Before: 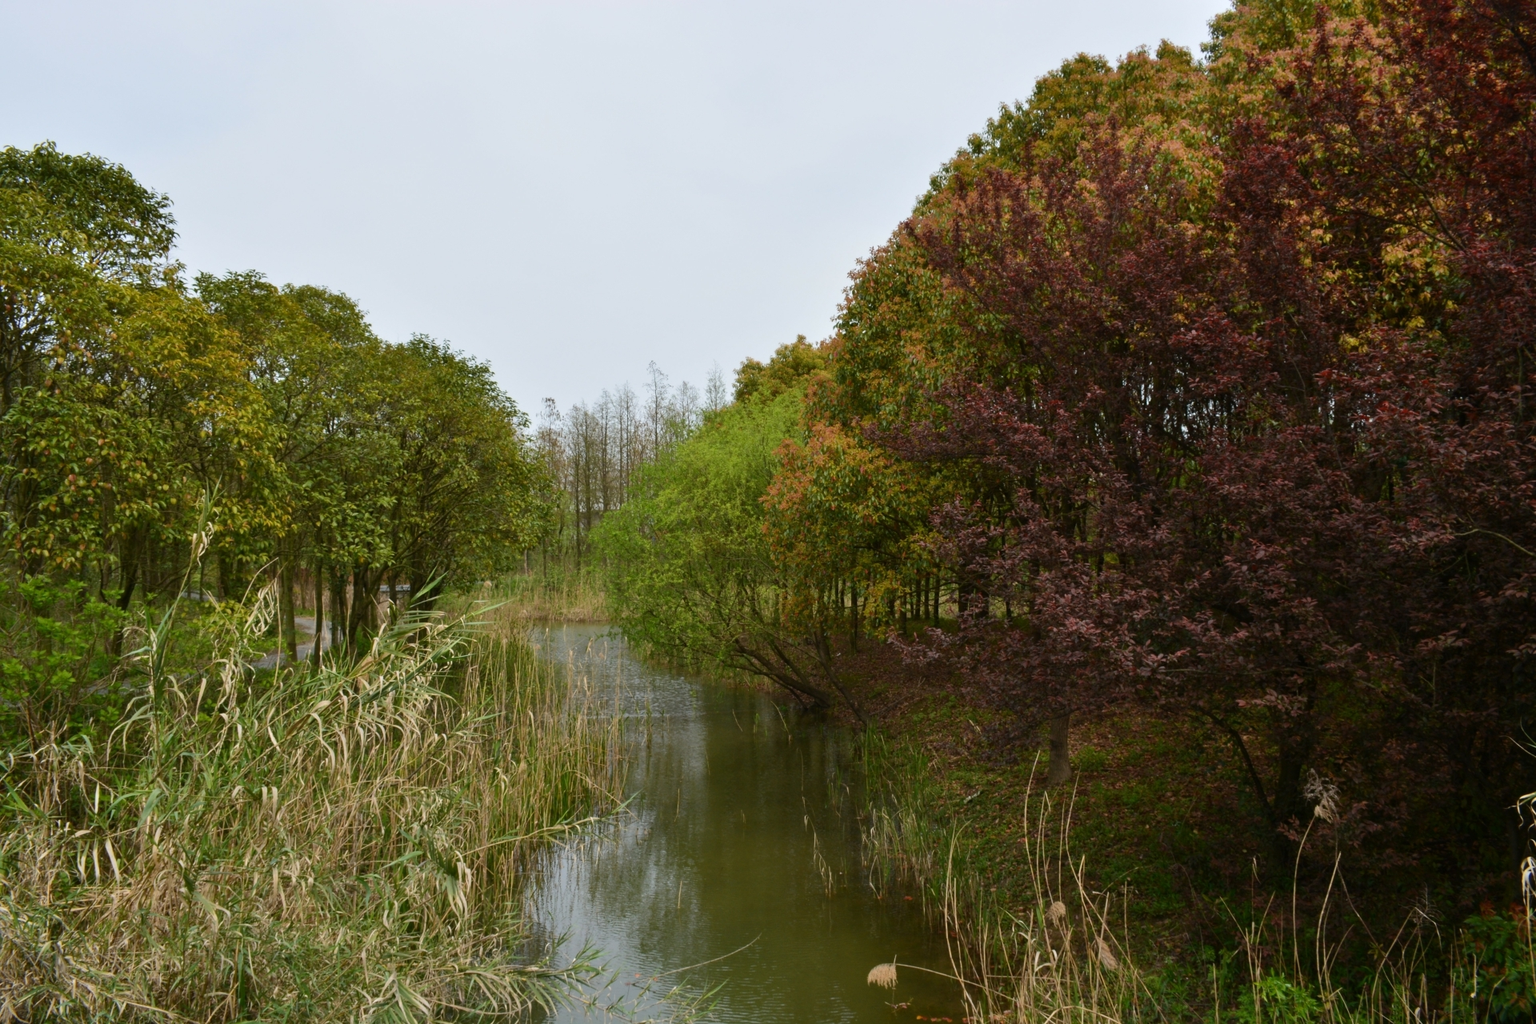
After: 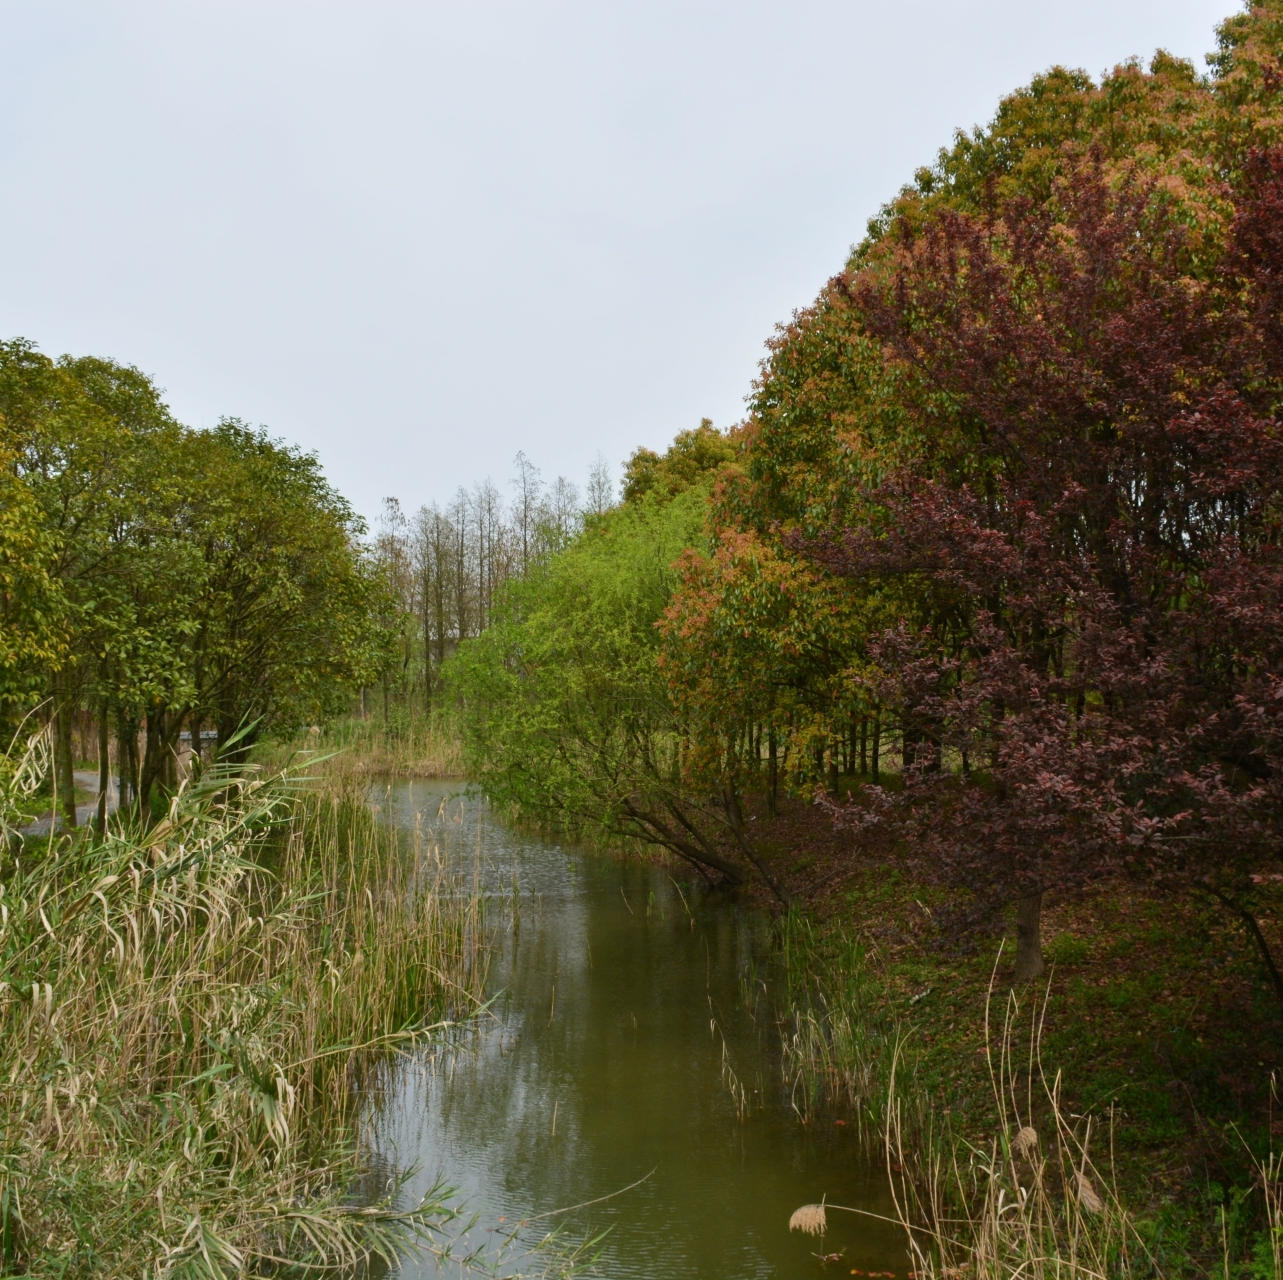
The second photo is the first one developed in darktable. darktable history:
crop: left 15.375%, right 17.778%
